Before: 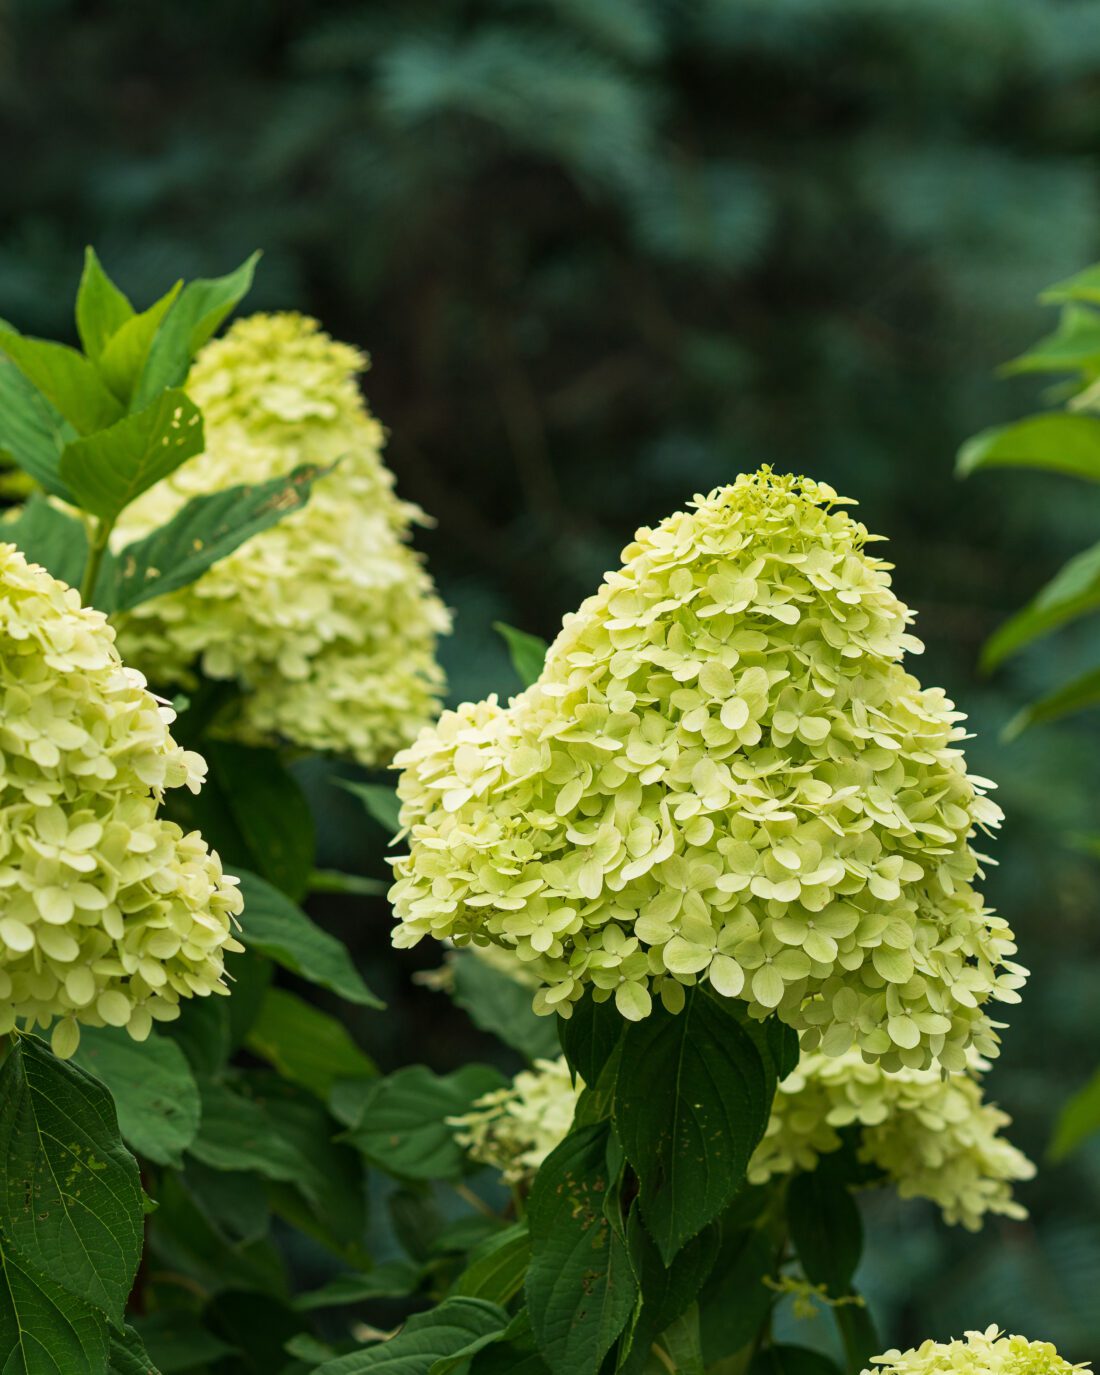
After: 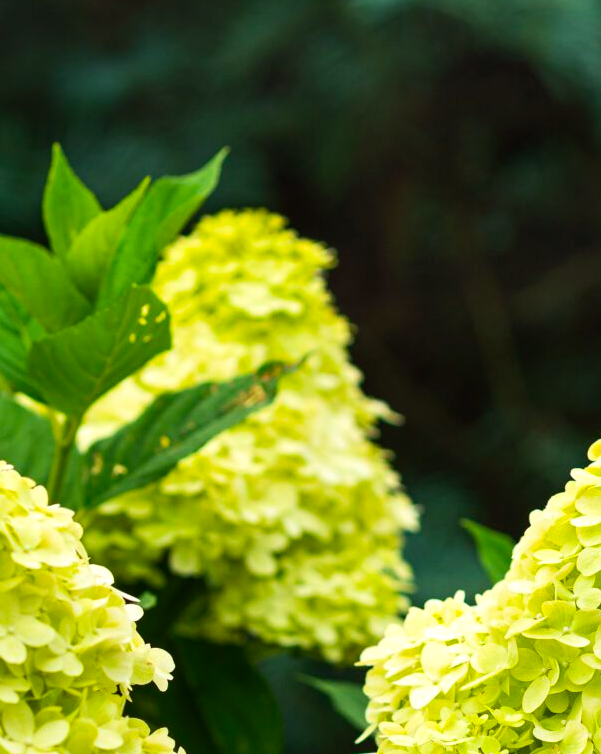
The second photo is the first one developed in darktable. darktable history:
base curve: exposure shift 0, preserve colors none
contrast brightness saturation: contrast 0.1, brightness 0.03, saturation 0.09
color balance: lift [1, 1.001, 0.999, 1.001], gamma [1, 1.004, 1.007, 0.993], gain [1, 0.991, 0.987, 1.013], contrast 7.5%, contrast fulcrum 10%, output saturation 115%
crop and rotate: left 3.047%, top 7.509%, right 42.236%, bottom 37.598%
